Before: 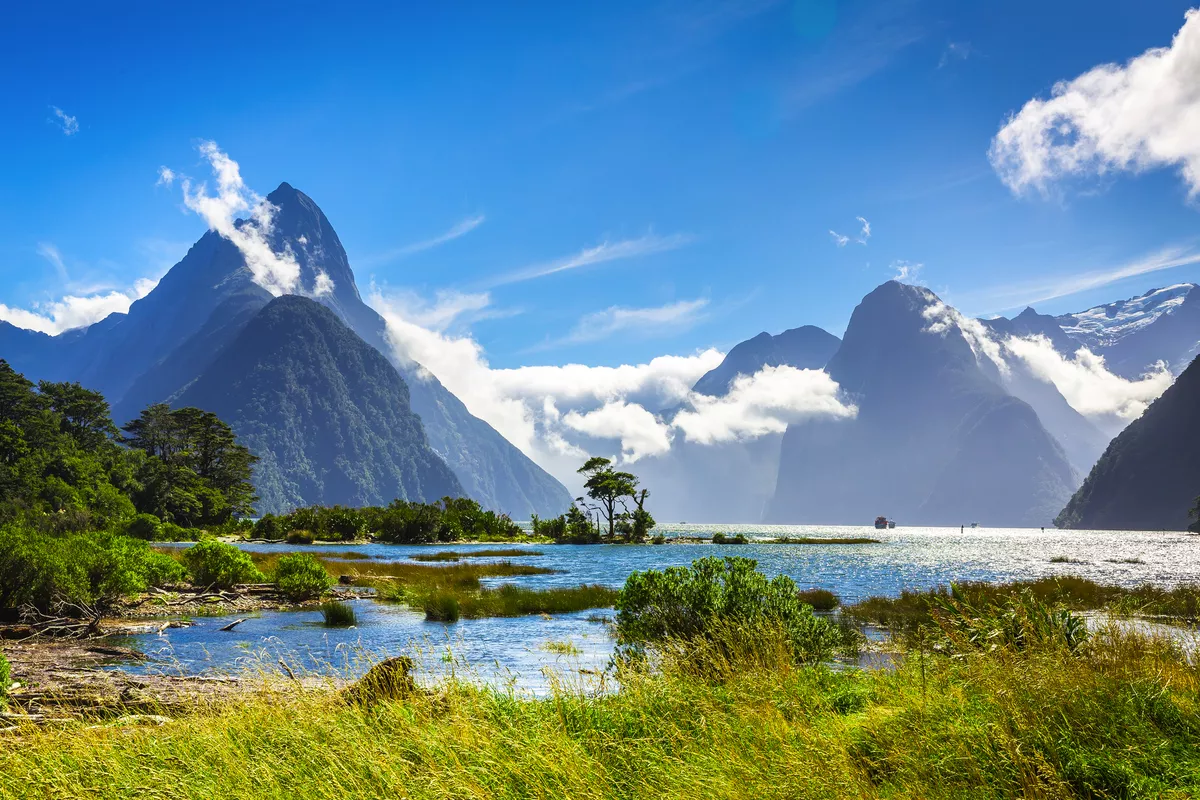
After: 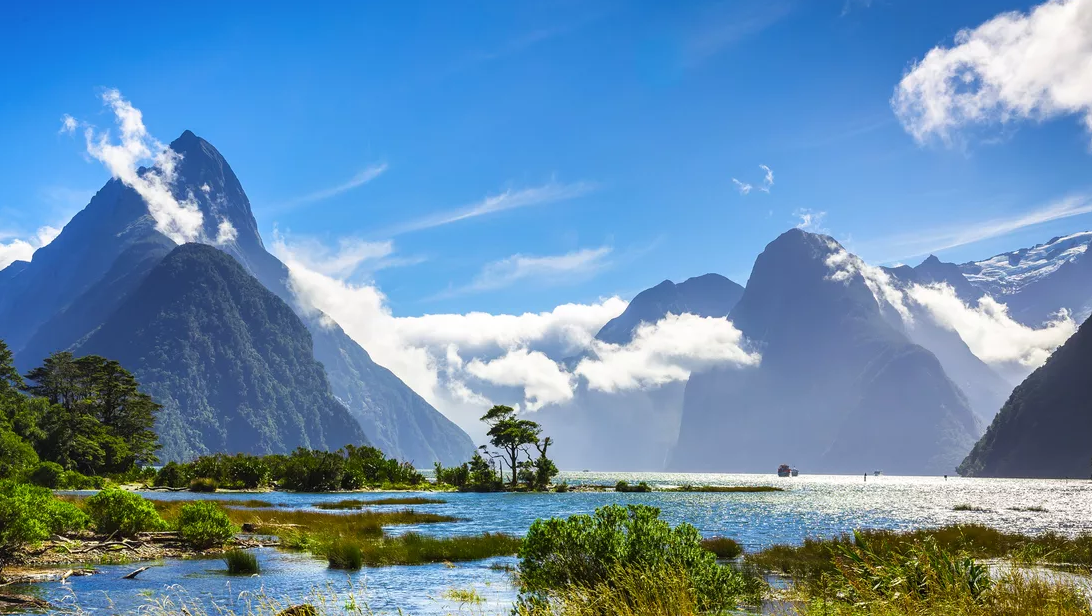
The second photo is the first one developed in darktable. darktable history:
crop: left 8.155%, top 6.611%, bottom 15.385%
tone equalizer: on, module defaults
